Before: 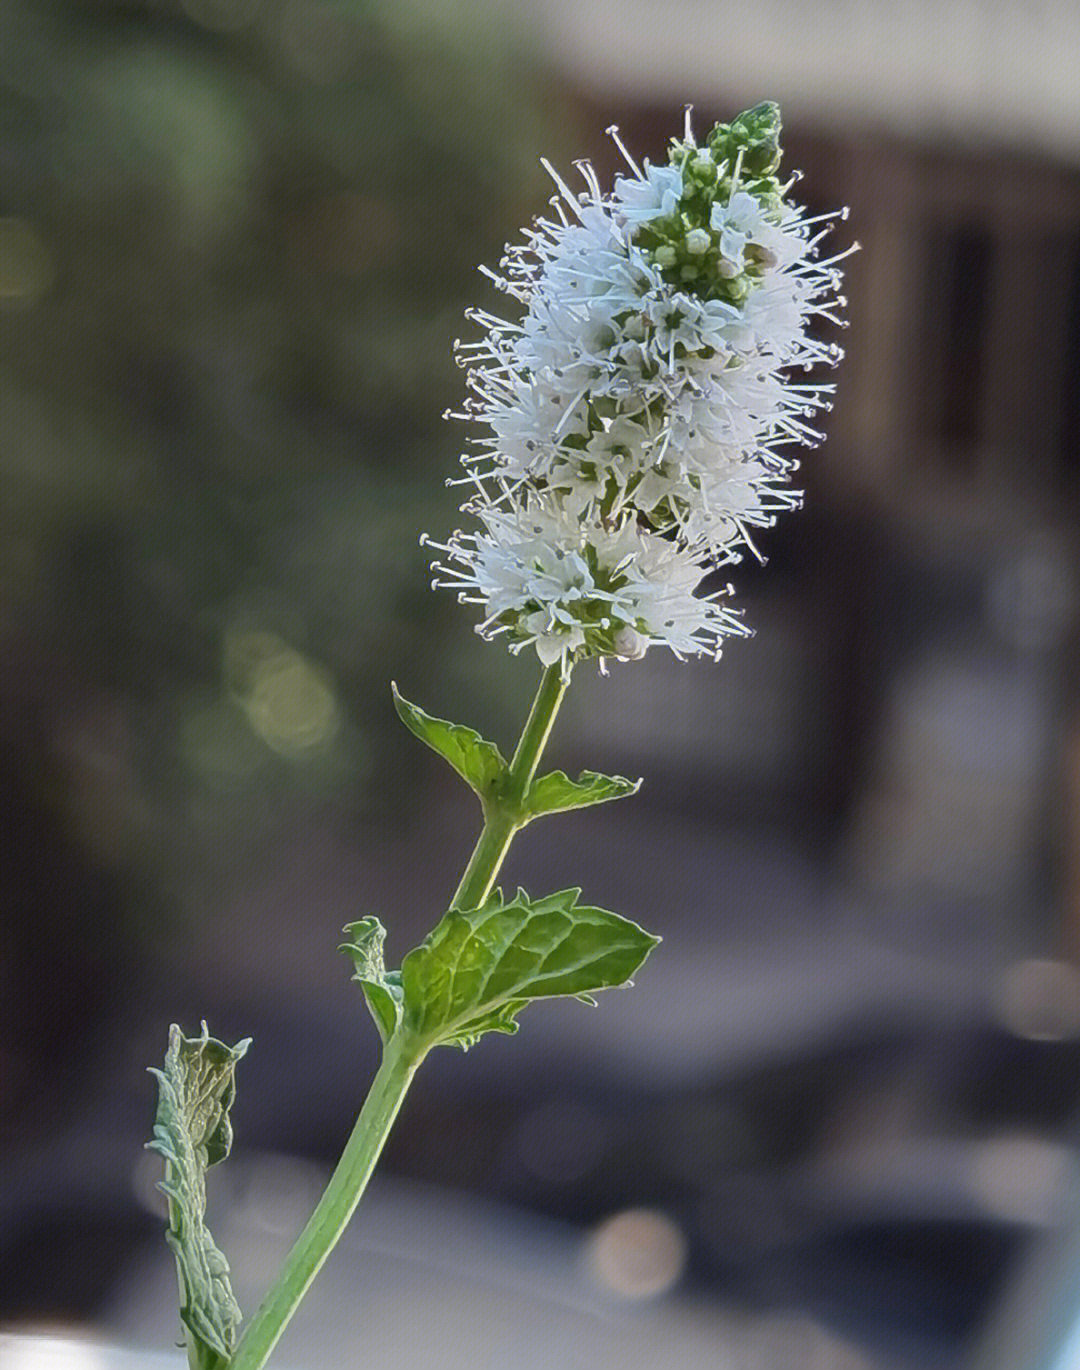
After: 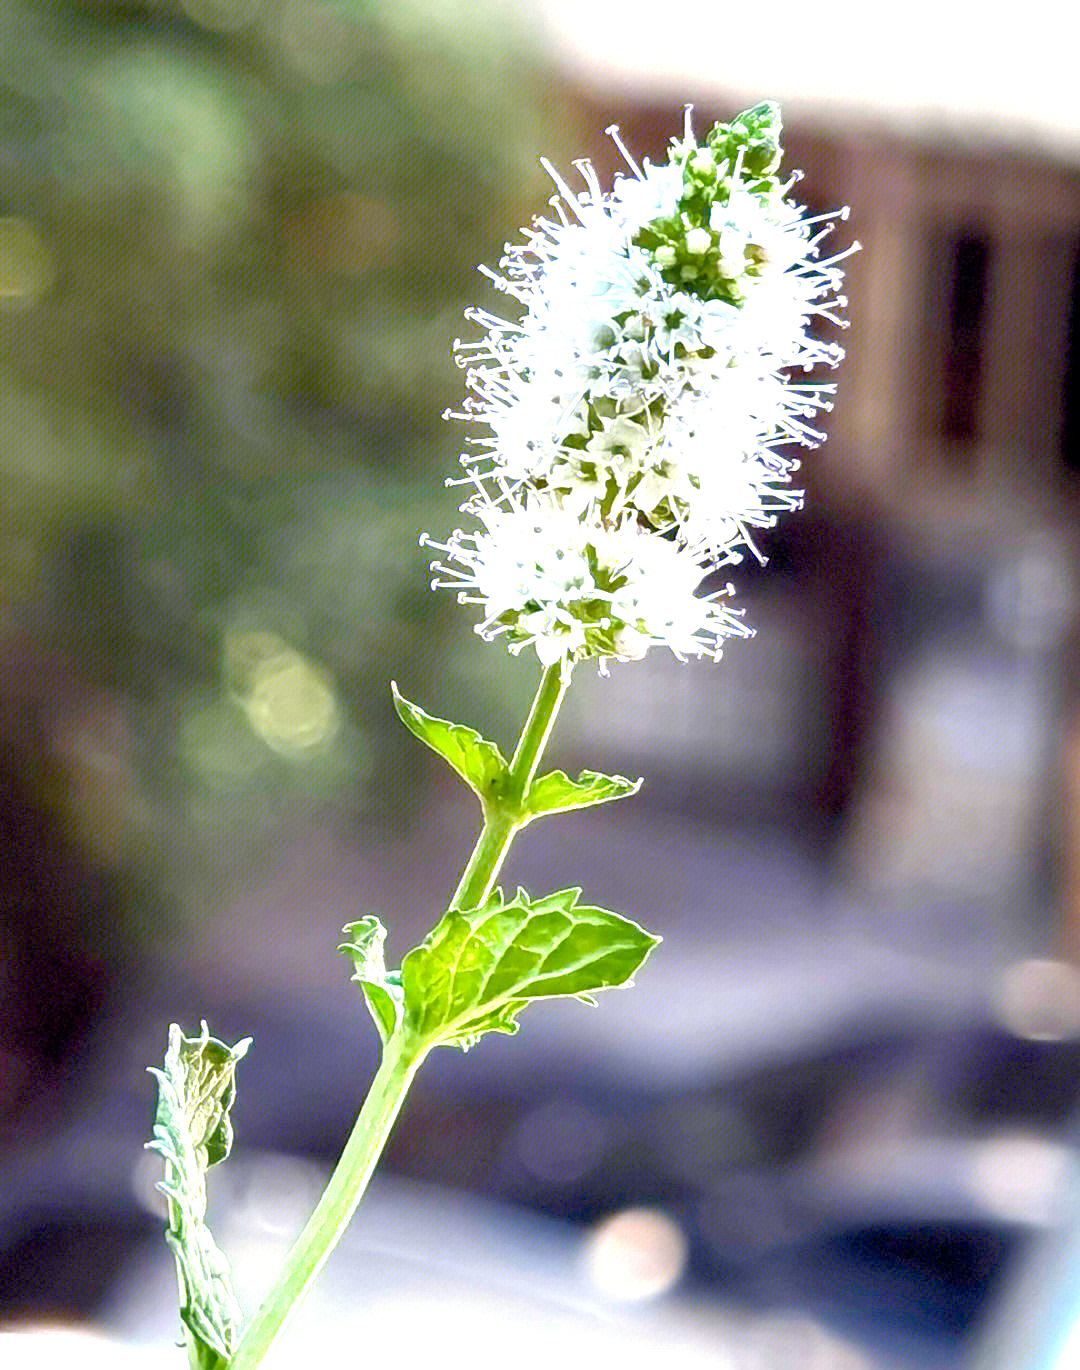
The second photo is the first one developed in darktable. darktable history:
color balance rgb: shadows lift › hue 85.6°, perceptual saturation grading › global saturation 20%, perceptual saturation grading › highlights -25.273%, perceptual saturation grading › shadows 49.436%, perceptual brilliance grading › global brilliance 12.223%, global vibrance 11.257%
exposure: black level correction 0.009, exposure 1.421 EV, compensate highlight preservation false
